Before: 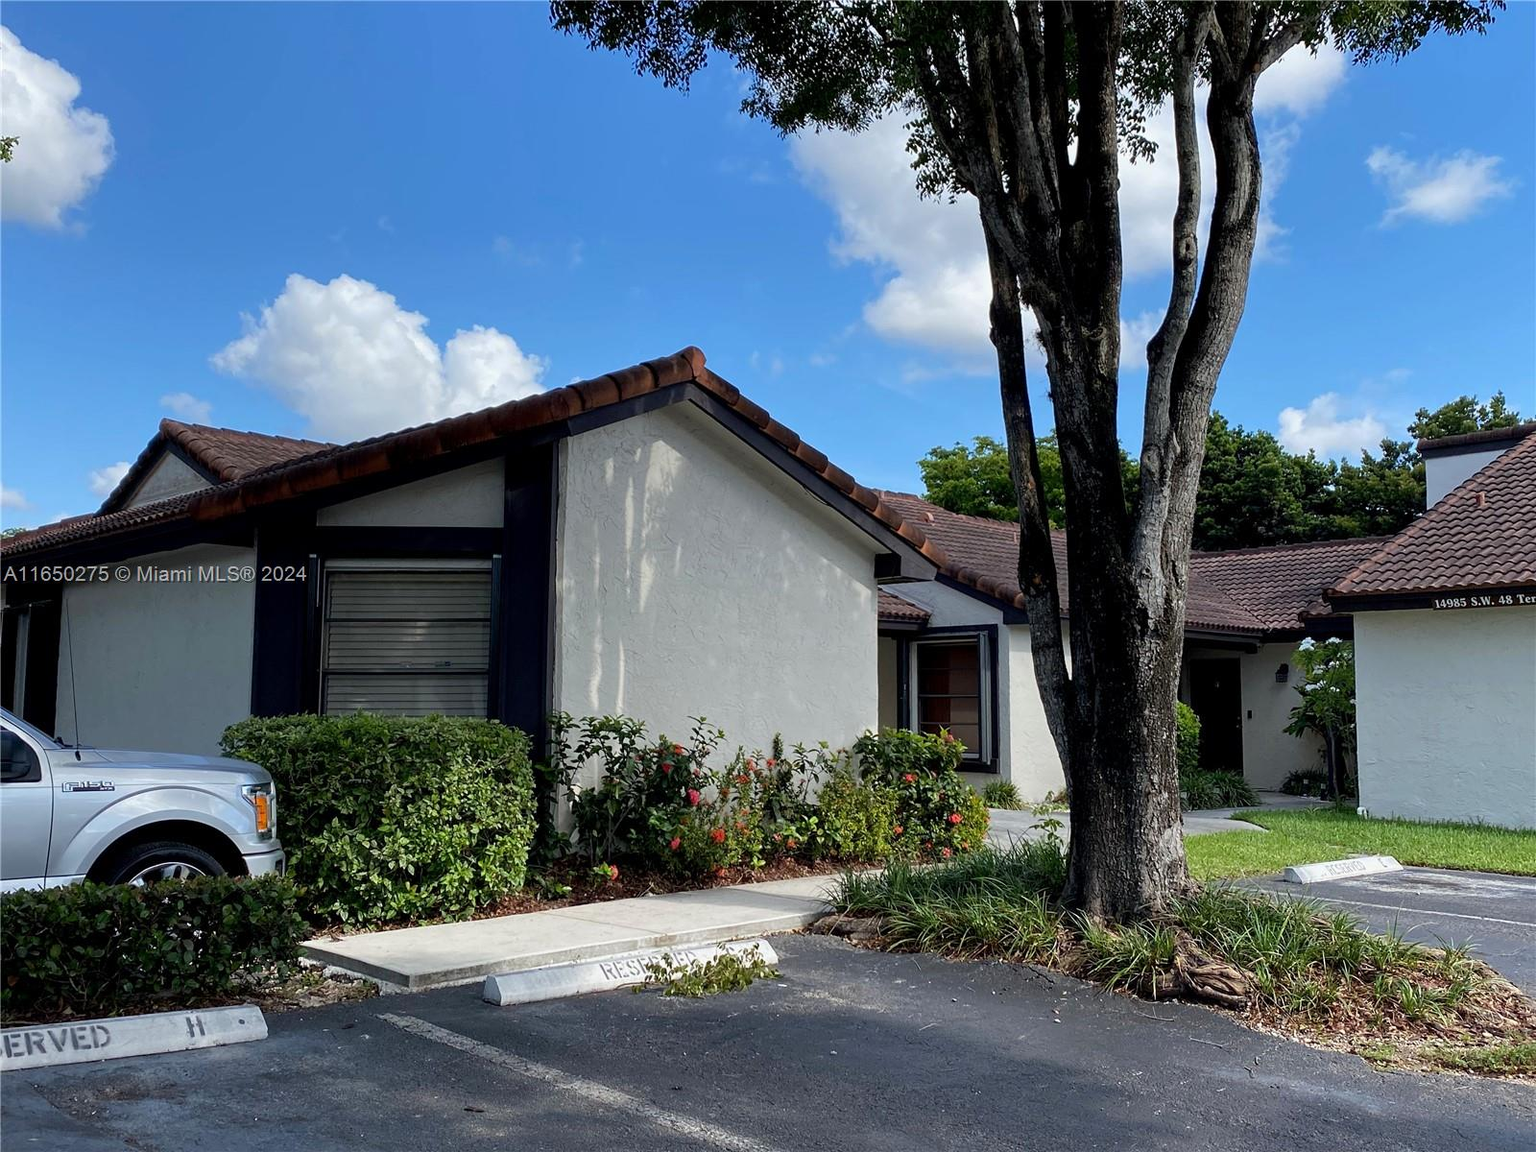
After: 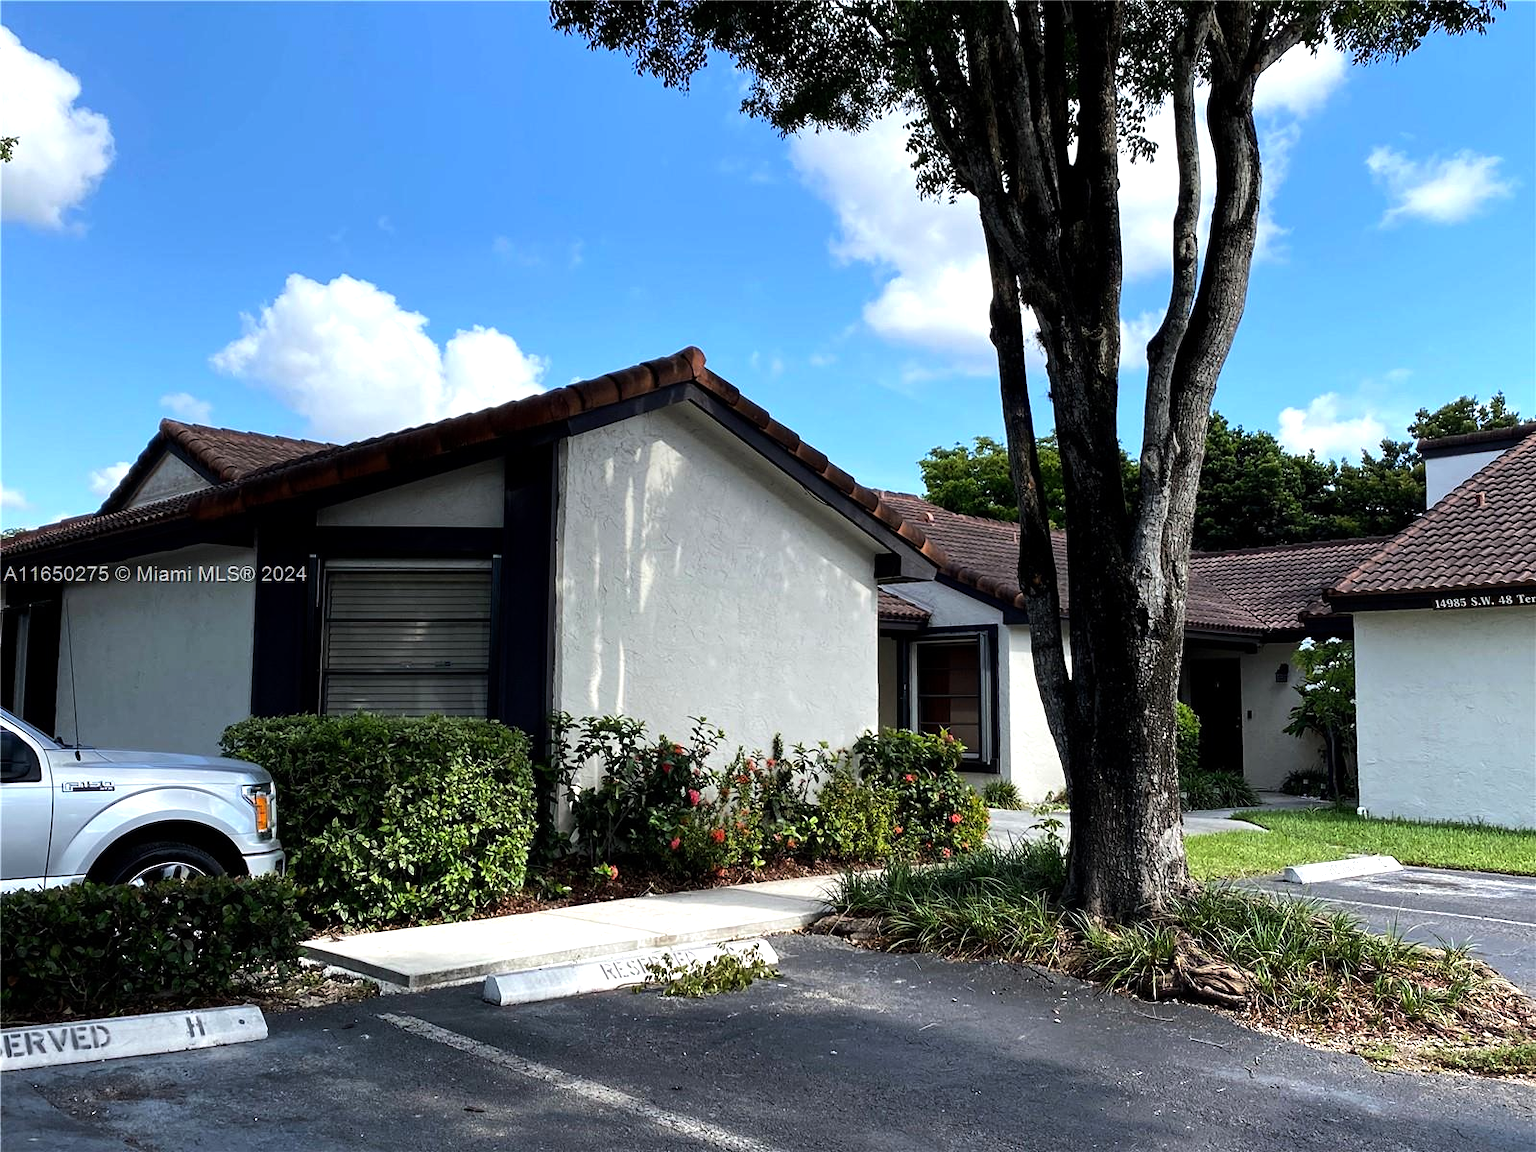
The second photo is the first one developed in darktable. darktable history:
tone equalizer: -8 EV -0.746 EV, -7 EV -0.697 EV, -6 EV -0.588 EV, -5 EV -0.361 EV, -3 EV 0.391 EV, -2 EV 0.6 EV, -1 EV 0.697 EV, +0 EV 0.739 EV, edges refinement/feathering 500, mask exposure compensation -1.57 EV, preserve details no
